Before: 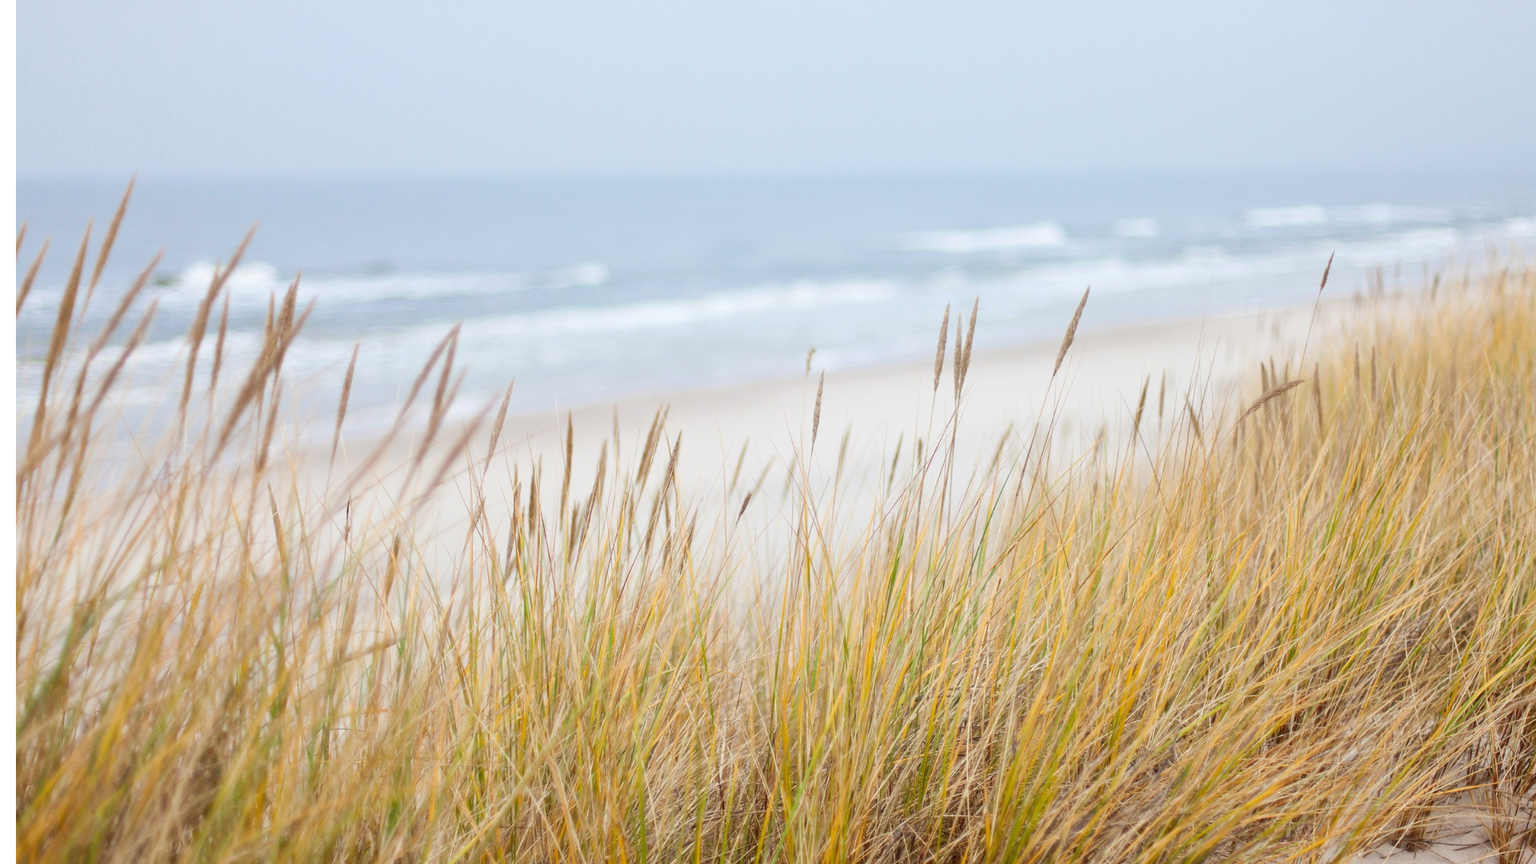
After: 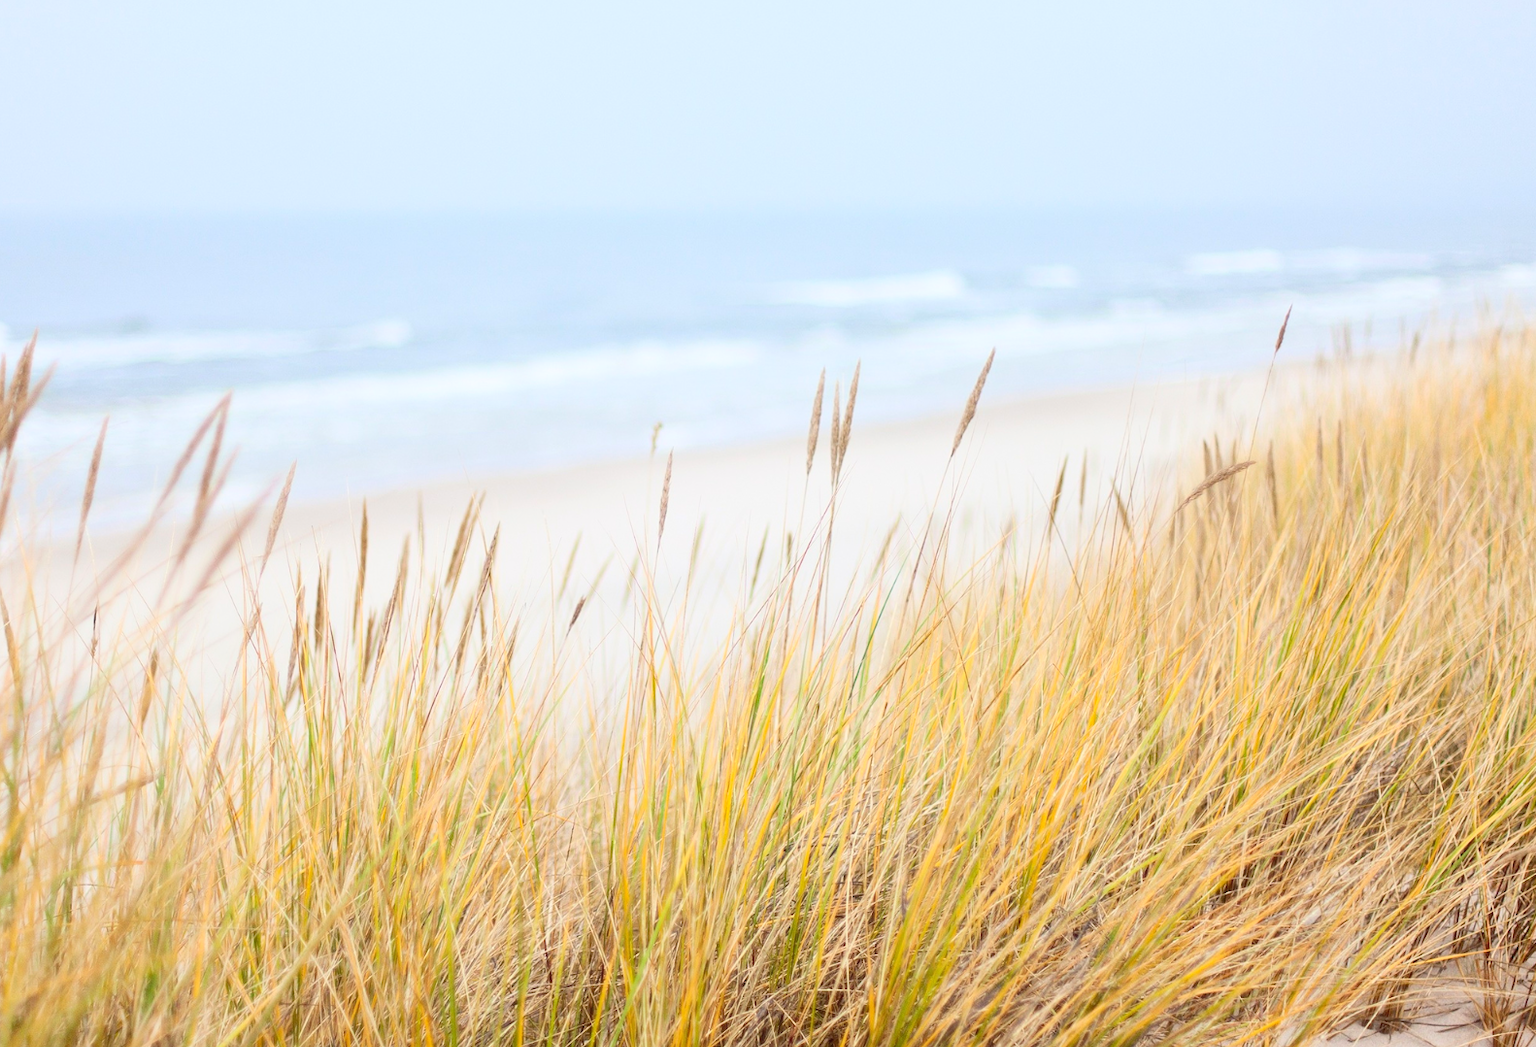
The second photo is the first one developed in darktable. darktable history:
contrast brightness saturation: contrast 0.2, brightness 0.15, saturation 0.14
crop: left 17.582%, bottom 0.031%
